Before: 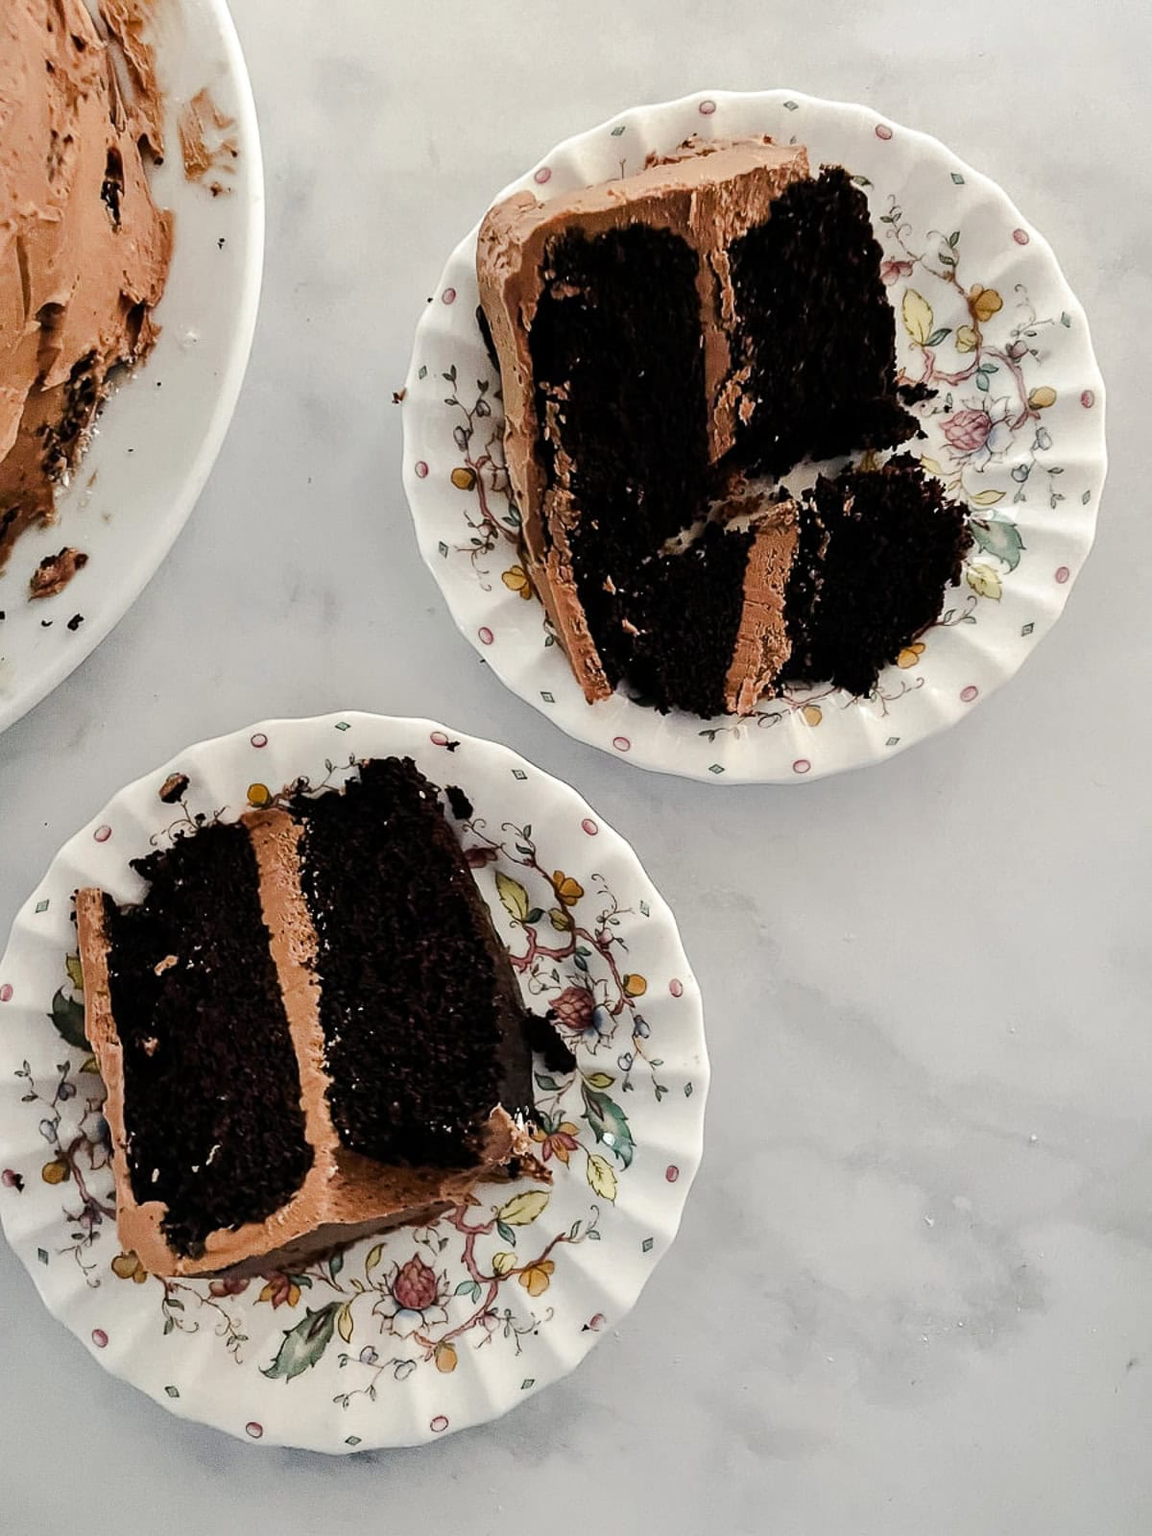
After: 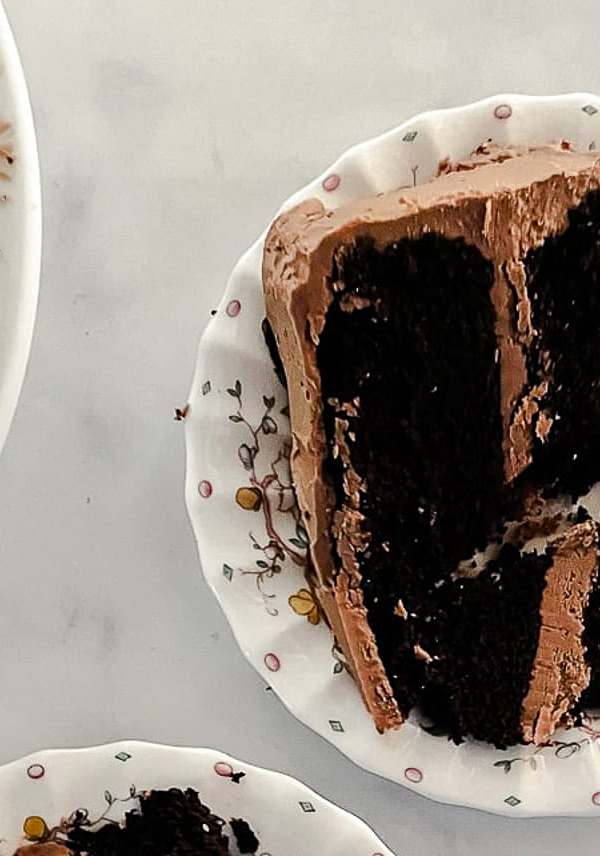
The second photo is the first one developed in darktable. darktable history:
sharpen: amount 0.2
crop: left 19.556%, right 30.401%, bottom 46.458%
